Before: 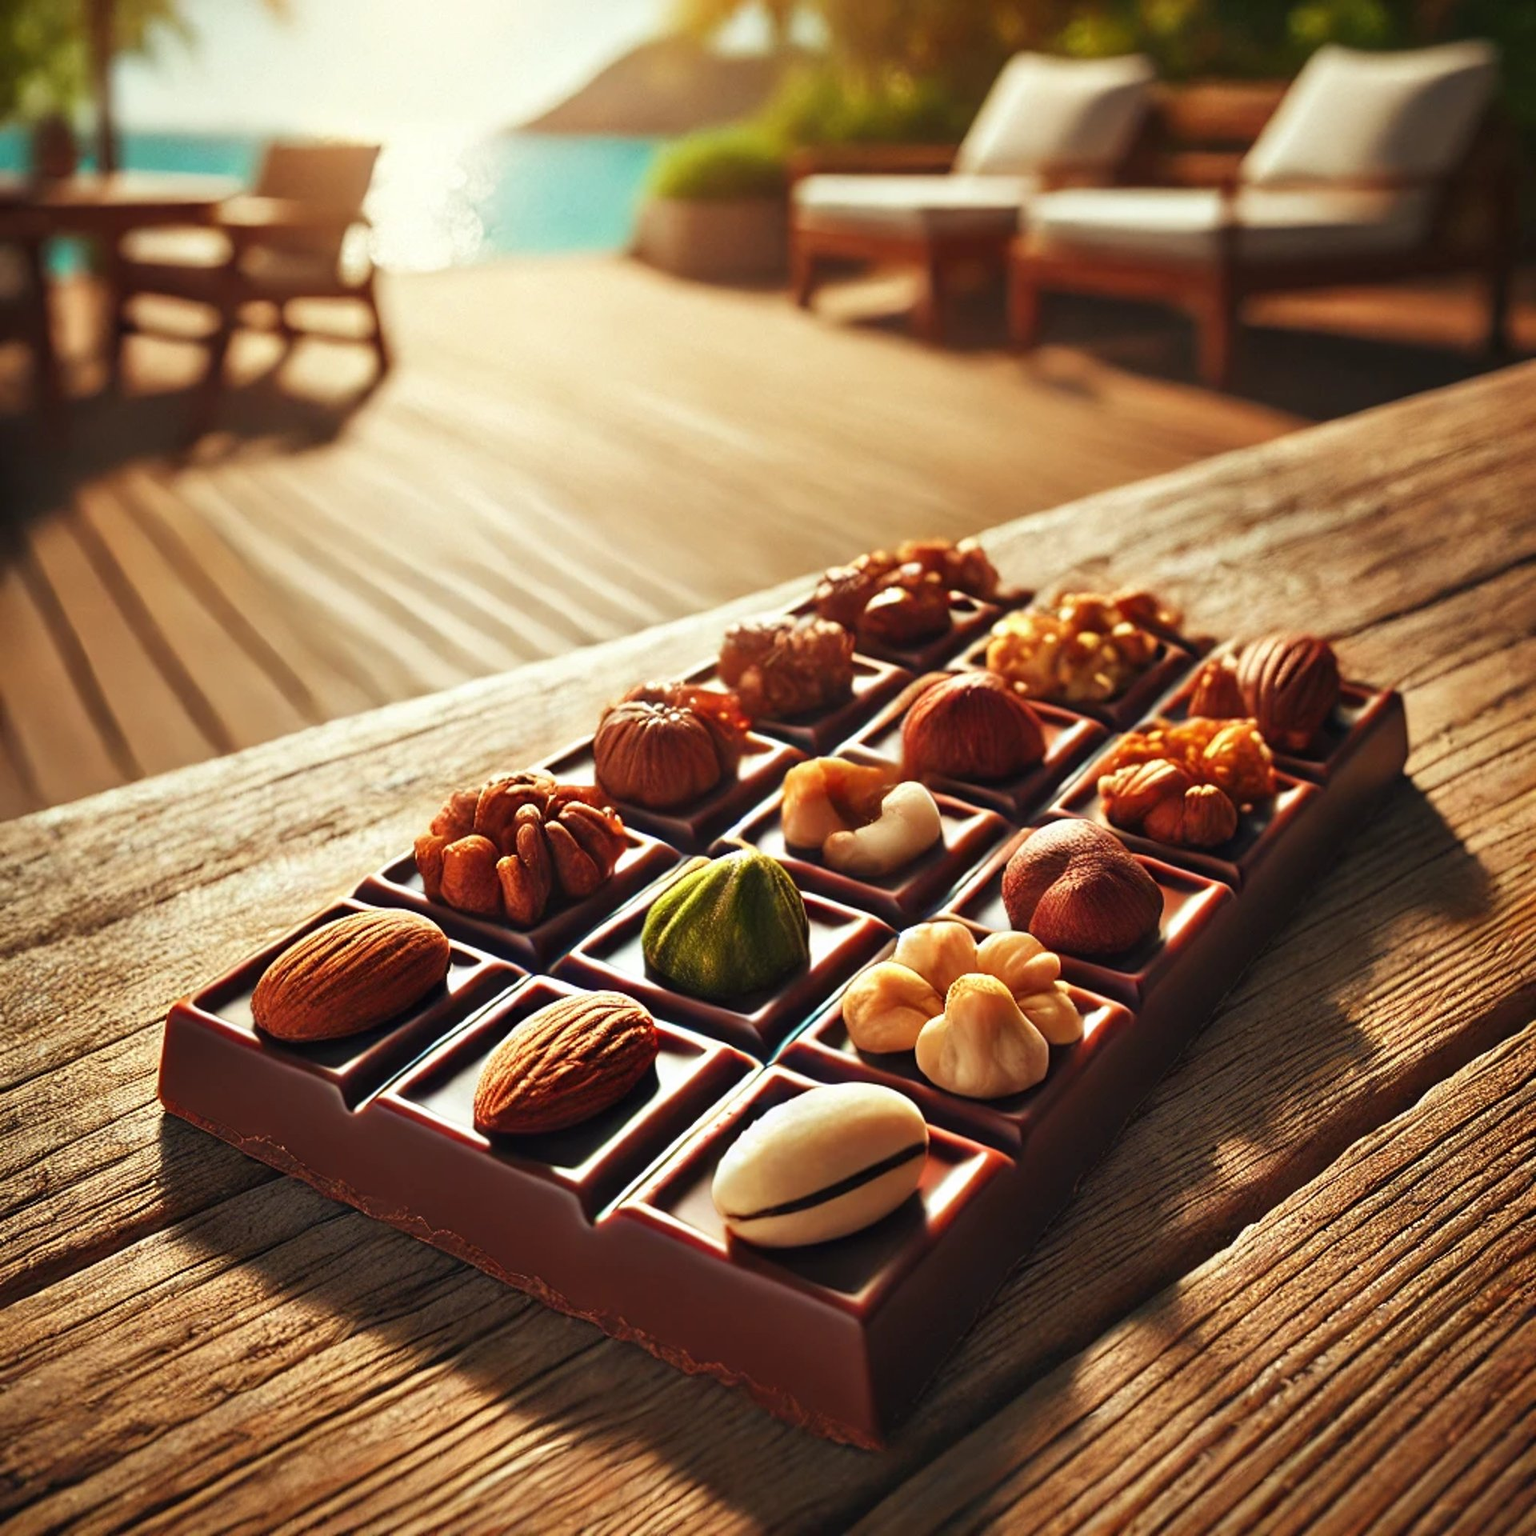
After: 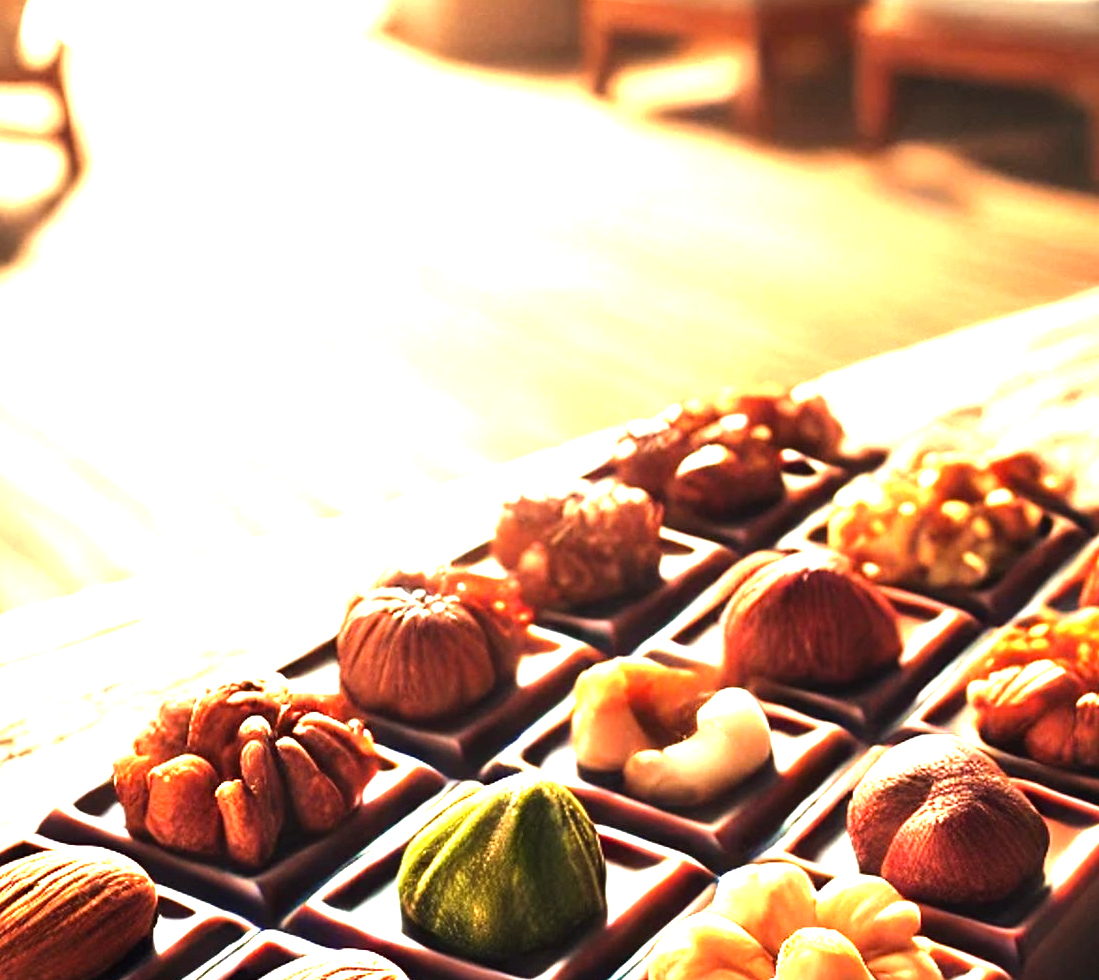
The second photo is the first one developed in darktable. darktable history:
crop: left 21.105%, top 15.08%, right 21.635%, bottom 33.855%
exposure: exposure 1.154 EV, compensate highlight preservation false
tone equalizer: -8 EV -0.767 EV, -7 EV -0.698 EV, -6 EV -0.597 EV, -5 EV -0.391 EV, -3 EV 0.403 EV, -2 EV 0.6 EV, -1 EV 0.683 EV, +0 EV 0.734 EV, smoothing diameter 2.04%, edges refinement/feathering 22.34, mask exposure compensation -1.57 EV, filter diffusion 5
